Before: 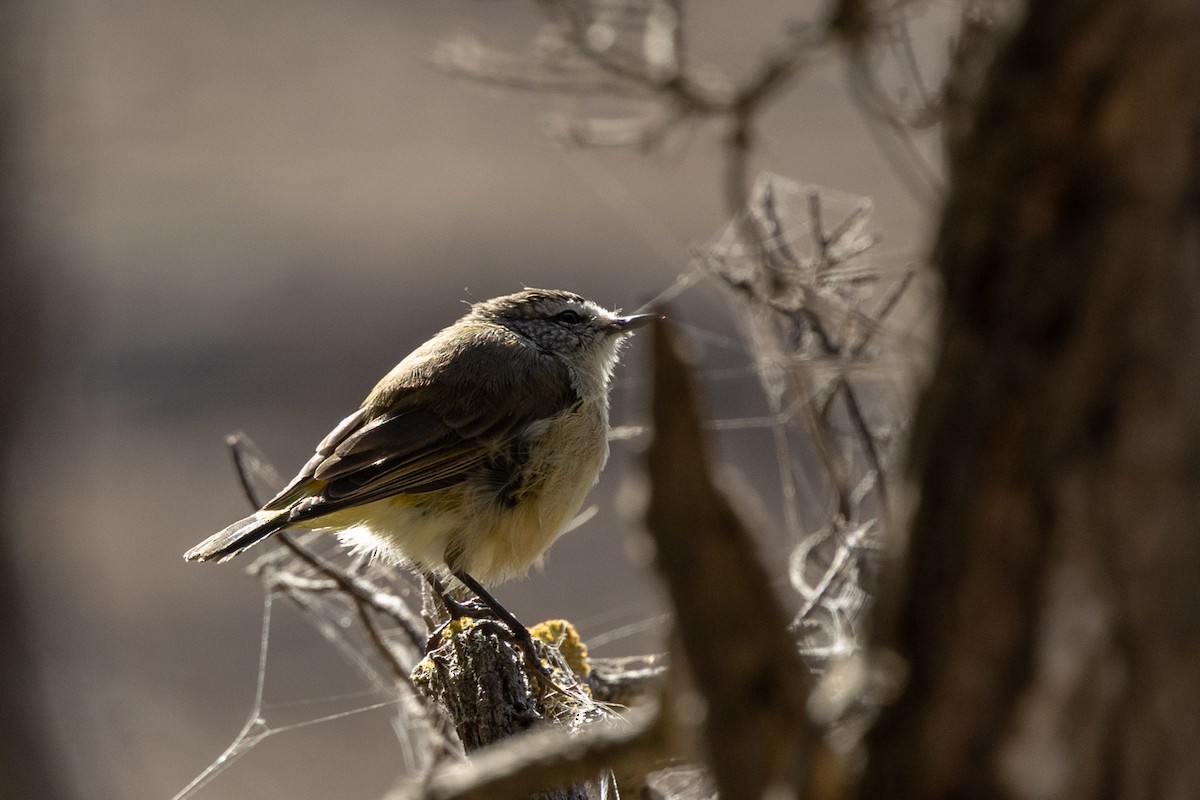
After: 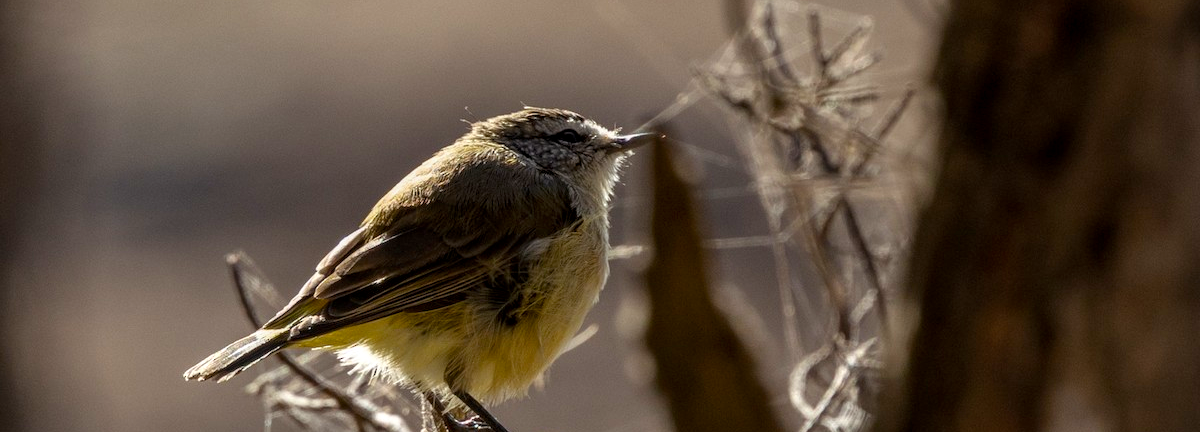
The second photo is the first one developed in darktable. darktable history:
color balance rgb: shadows lift › chroma 1.017%, shadows lift › hue 31.13°, power › hue 73.96°, perceptual saturation grading › global saturation 41.61%
crop and rotate: top 22.714%, bottom 23.212%
local contrast: on, module defaults
